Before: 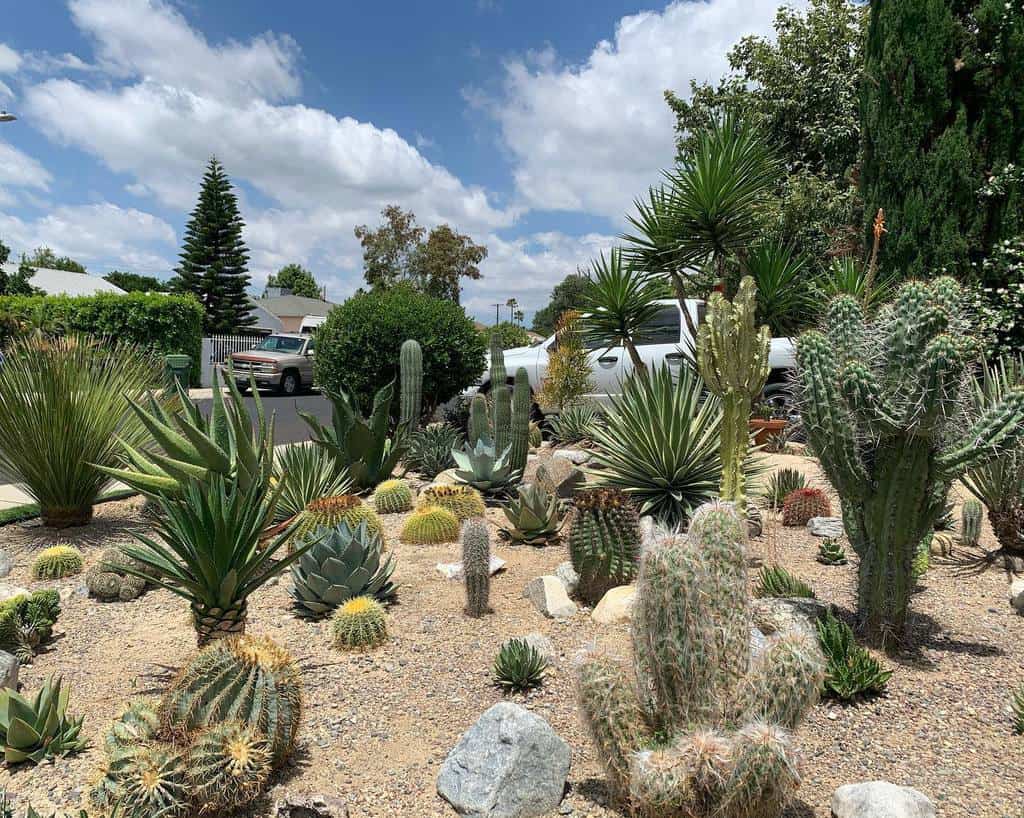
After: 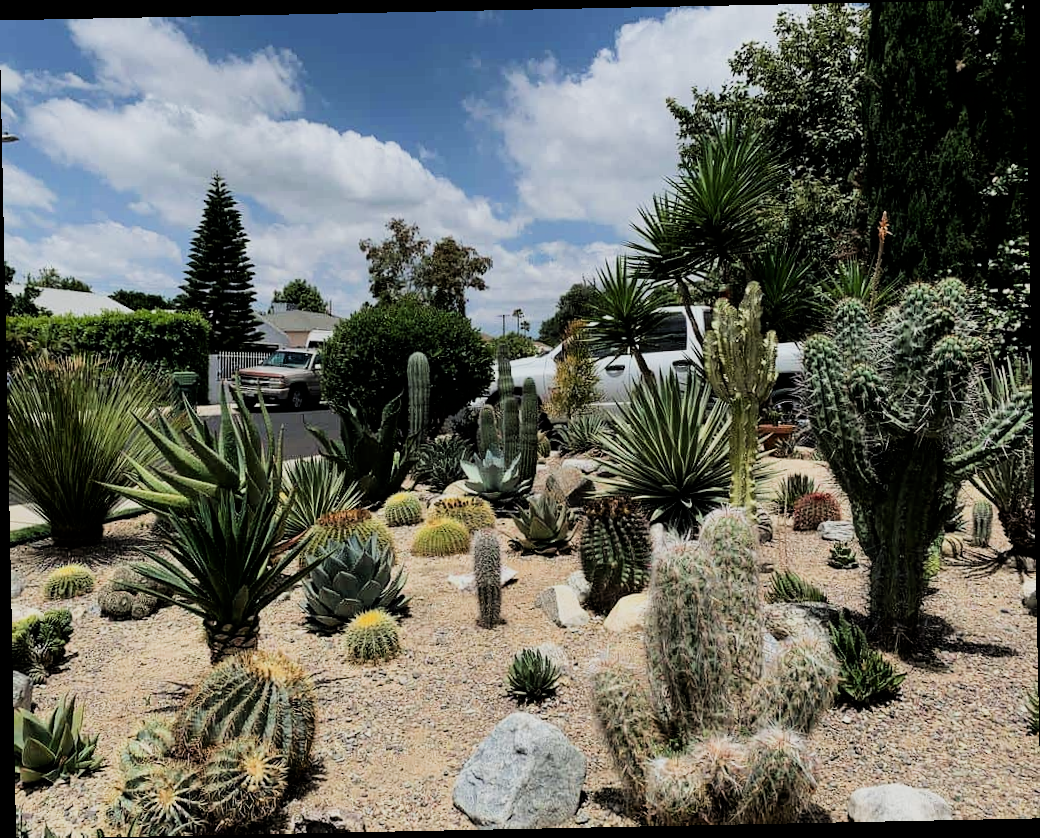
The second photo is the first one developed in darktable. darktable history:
filmic rgb: black relative exposure -5 EV, hardness 2.88, contrast 1.4, highlights saturation mix -30%
exposure: black level correction 0.001, exposure -0.2 EV, compensate highlight preservation false
rotate and perspective: rotation -1.17°, automatic cropping off
